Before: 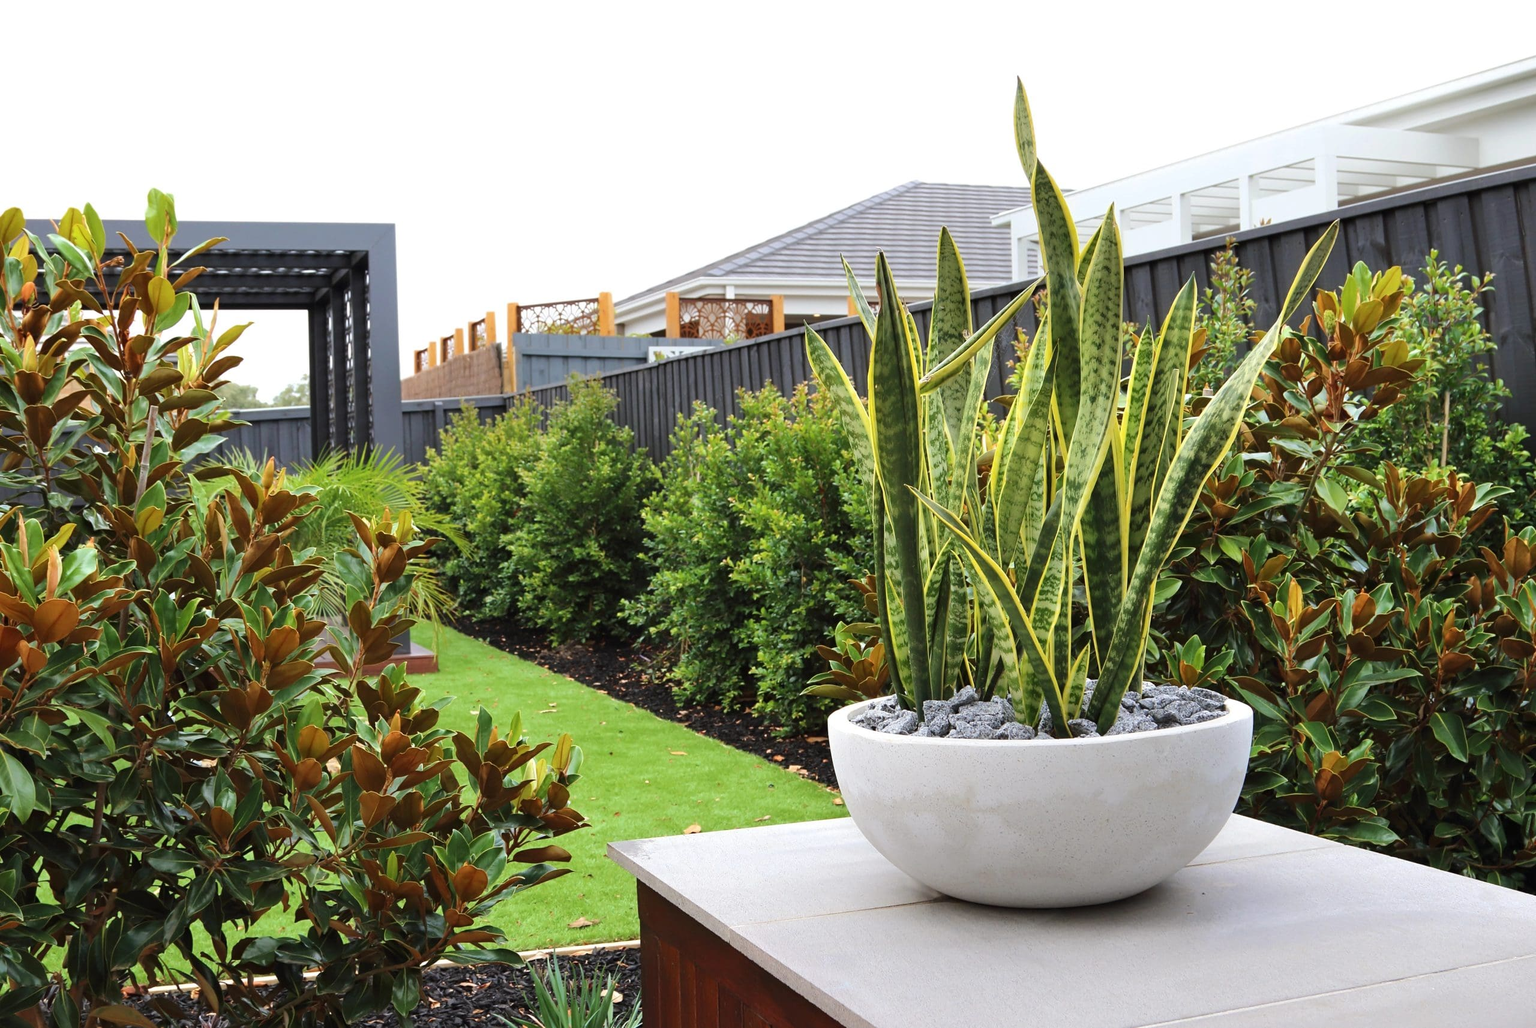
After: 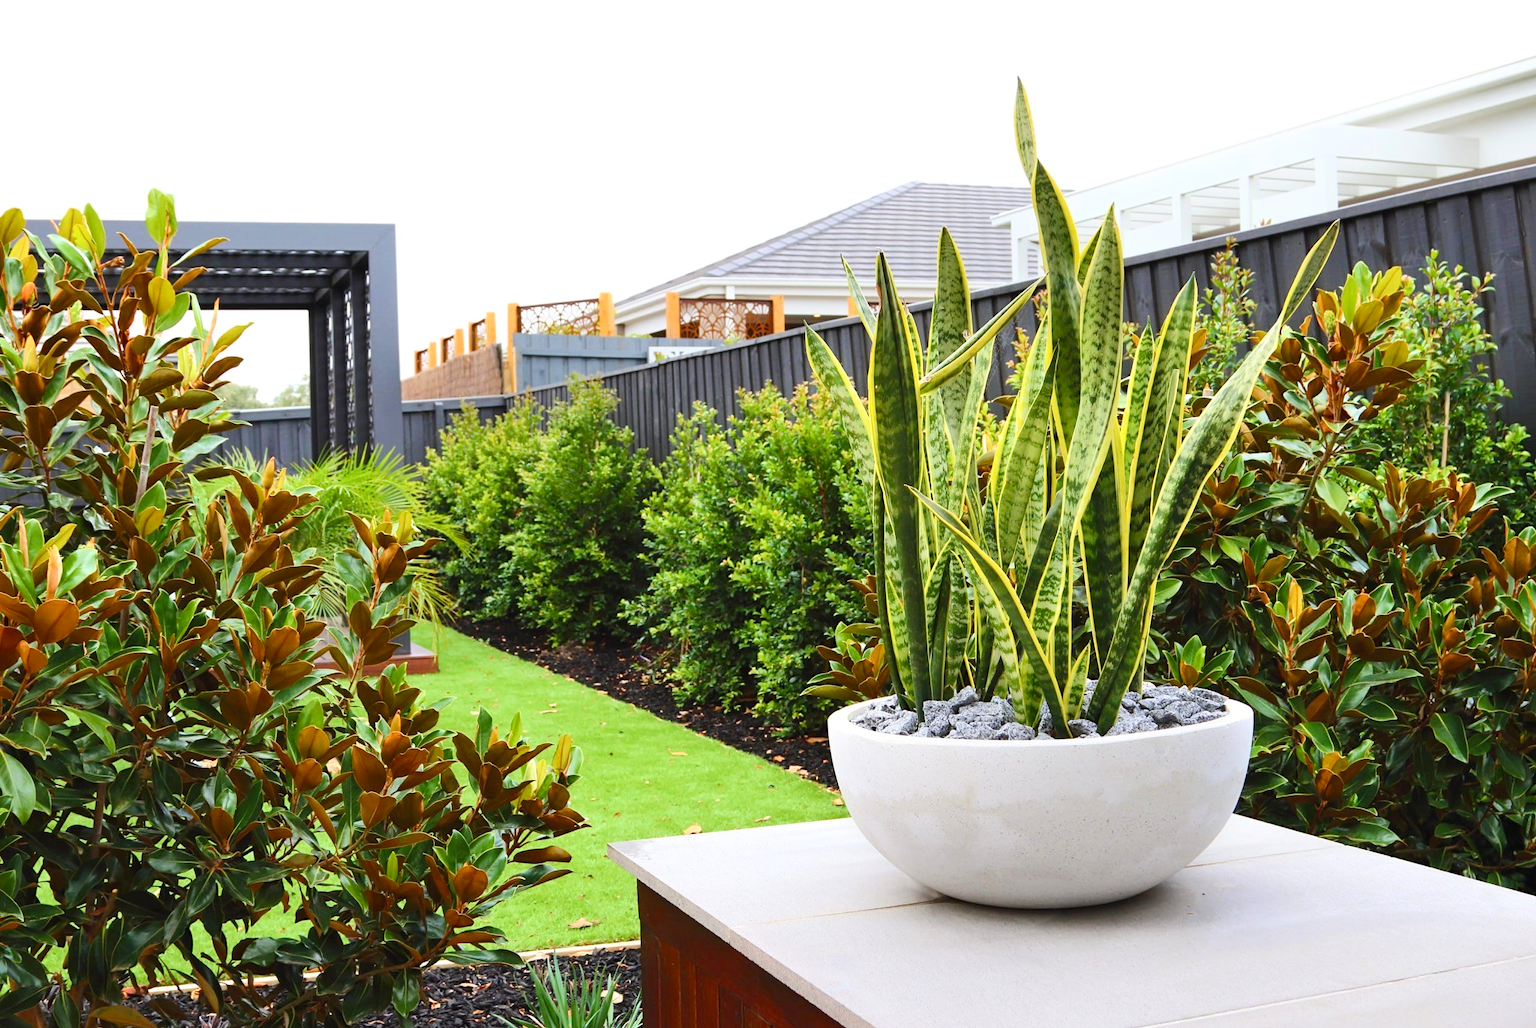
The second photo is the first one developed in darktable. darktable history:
color balance rgb: perceptual saturation grading › global saturation 20%, perceptual saturation grading › highlights -25%, perceptual saturation grading › shadows 25%
contrast brightness saturation: contrast 0.2, brightness 0.15, saturation 0.14
